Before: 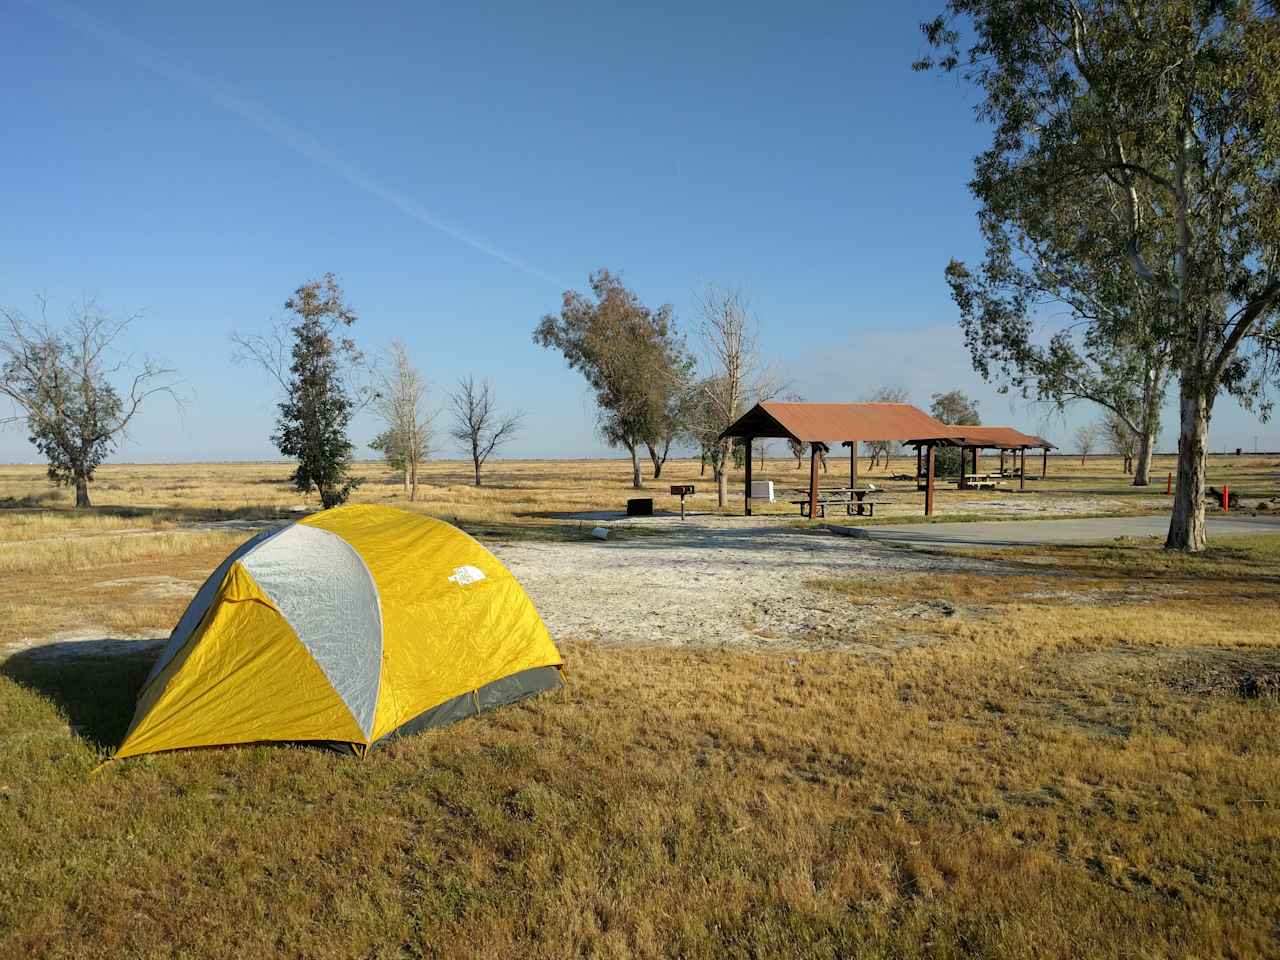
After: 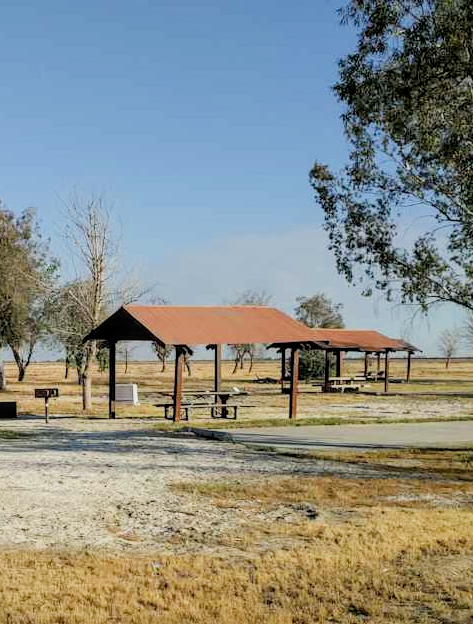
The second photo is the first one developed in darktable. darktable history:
filmic rgb: black relative exposure -7.65 EV, white relative exposure 4.56 EV, hardness 3.61
crop and rotate: left 49.747%, top 10.131%, right 13.244%, bottom 24.779%
exposure: exposure 0.506 EV, compensate highlight preservation false
local contrast: on, module defaults
